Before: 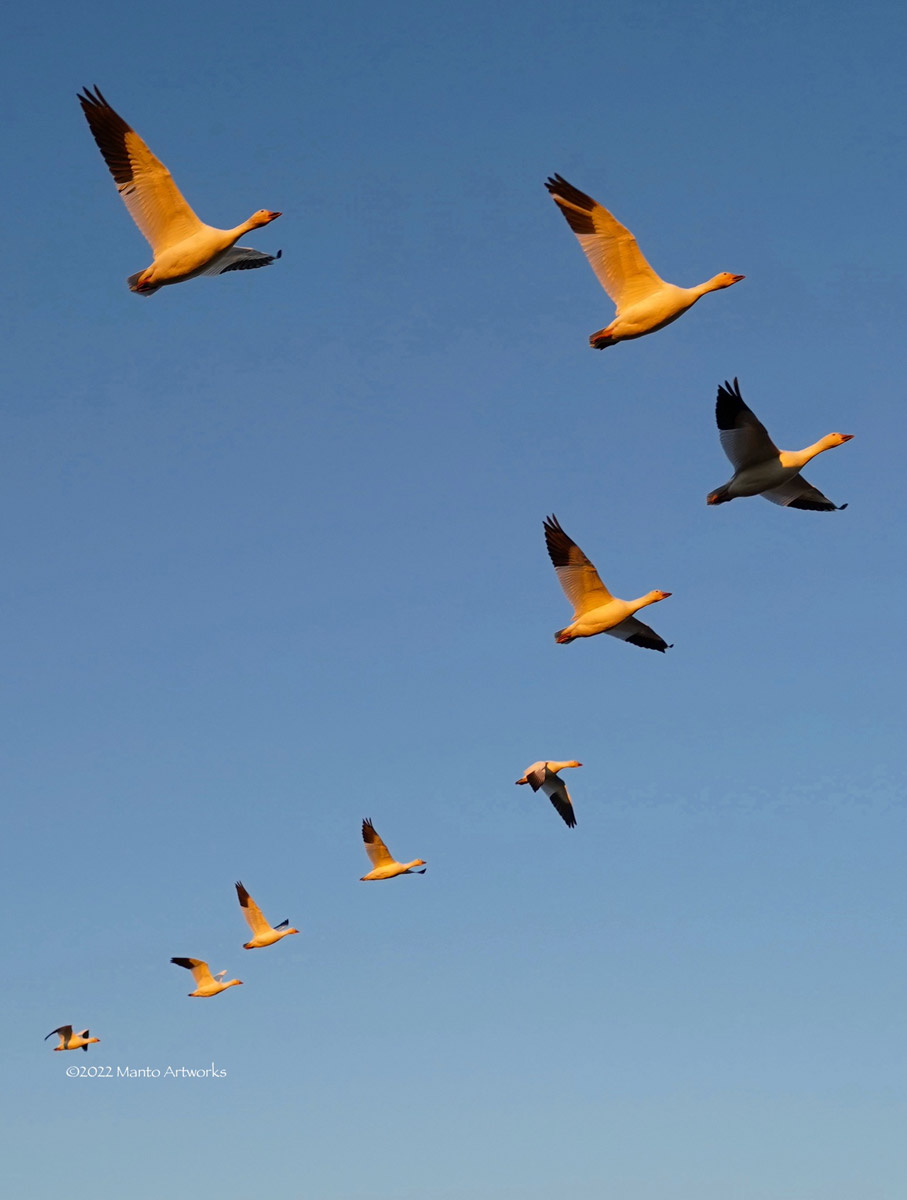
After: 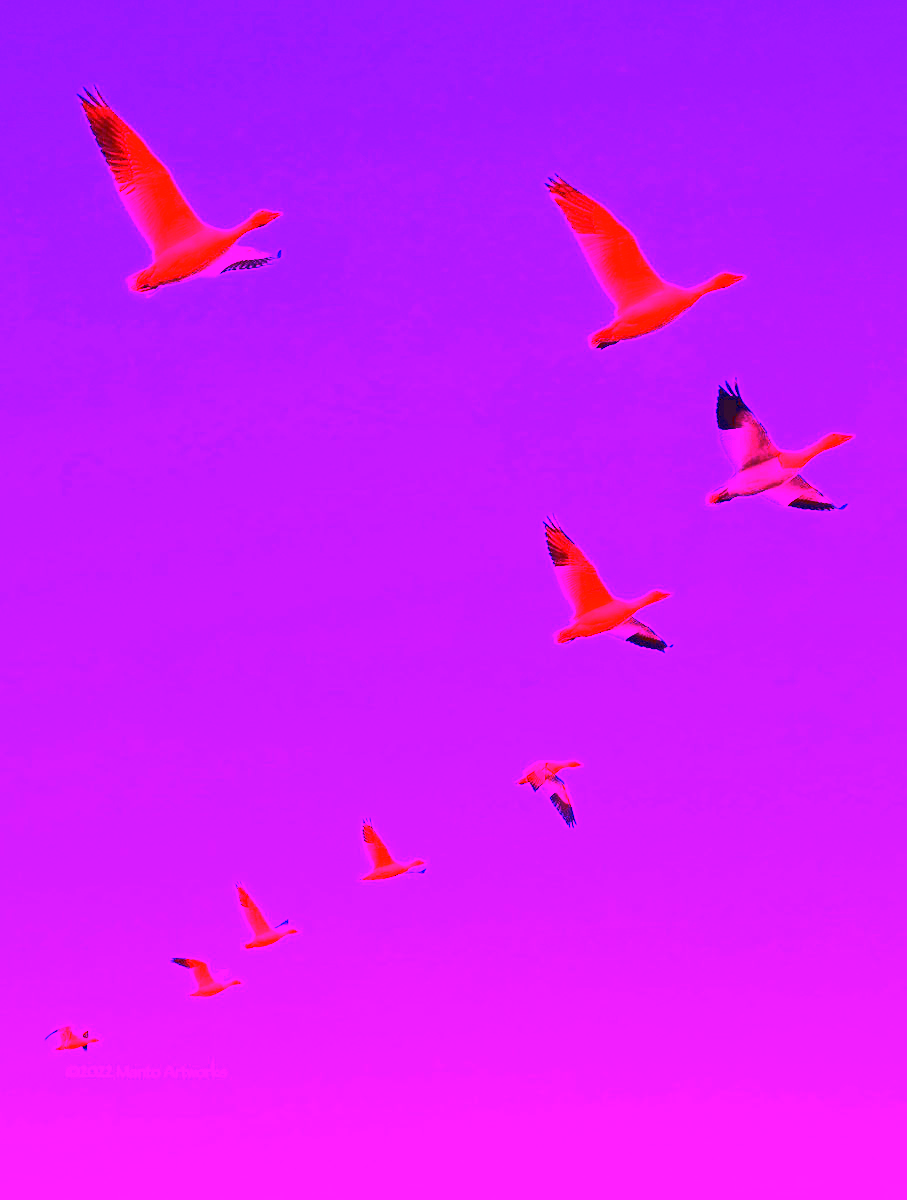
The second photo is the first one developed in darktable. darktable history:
tone equalizer: on, module defaults
white balance: red 8, blue 8
tone curve: curves: ch0 [(0, 0.148) (0.191, 0.225) (0.39, 0.373) (0.669, 0.716) (0.847, 0.818) (1, 0.839)]
